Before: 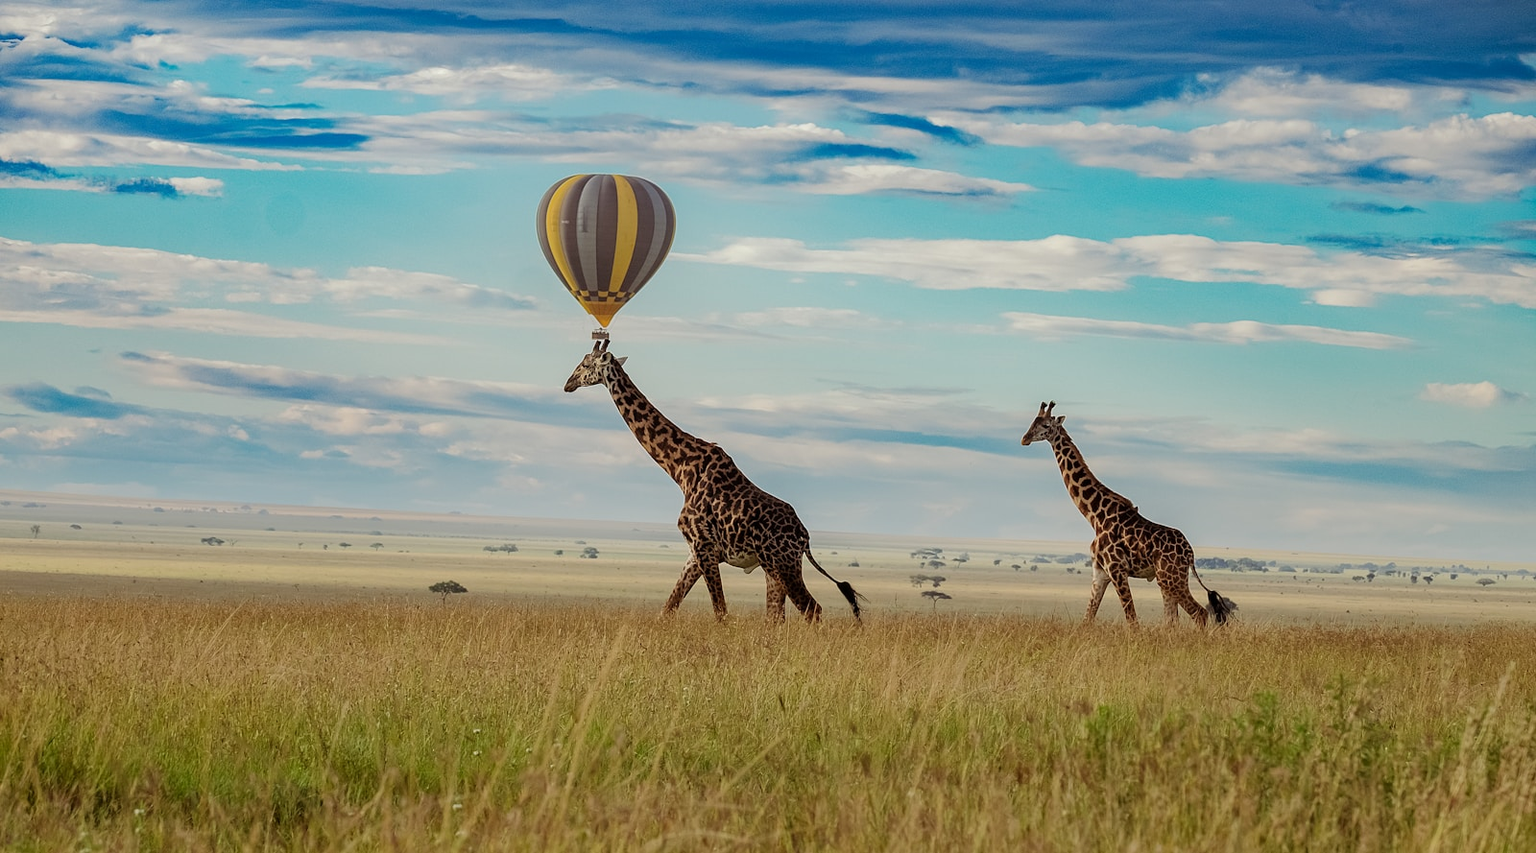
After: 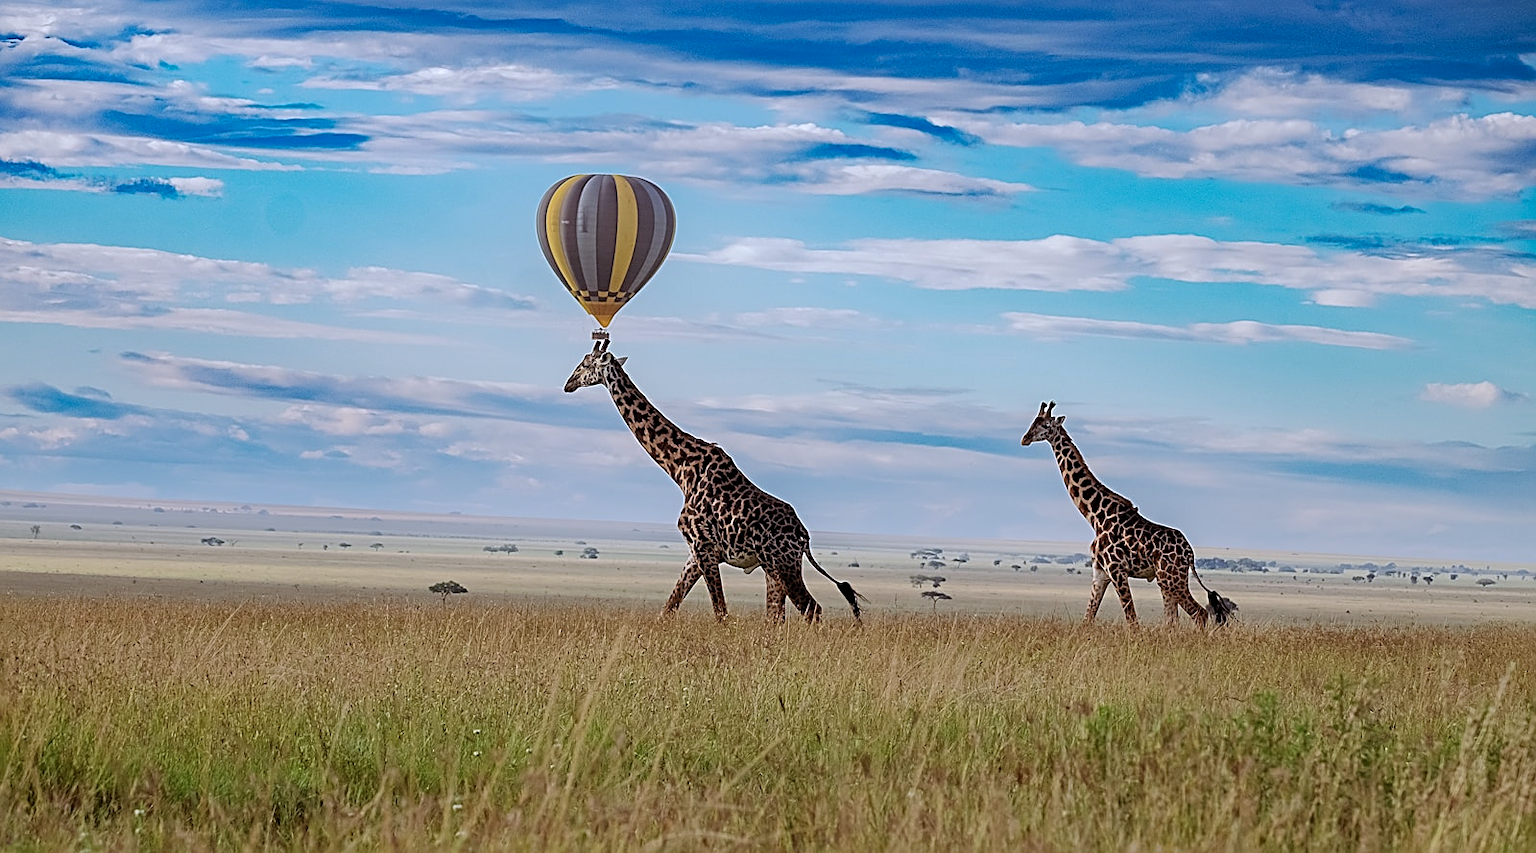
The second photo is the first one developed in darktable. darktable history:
sharpen: radius 2.553, amount 0.645
color calibration: illuminant custom, x 0.372, y 0.388, temperature 4234.31 K
